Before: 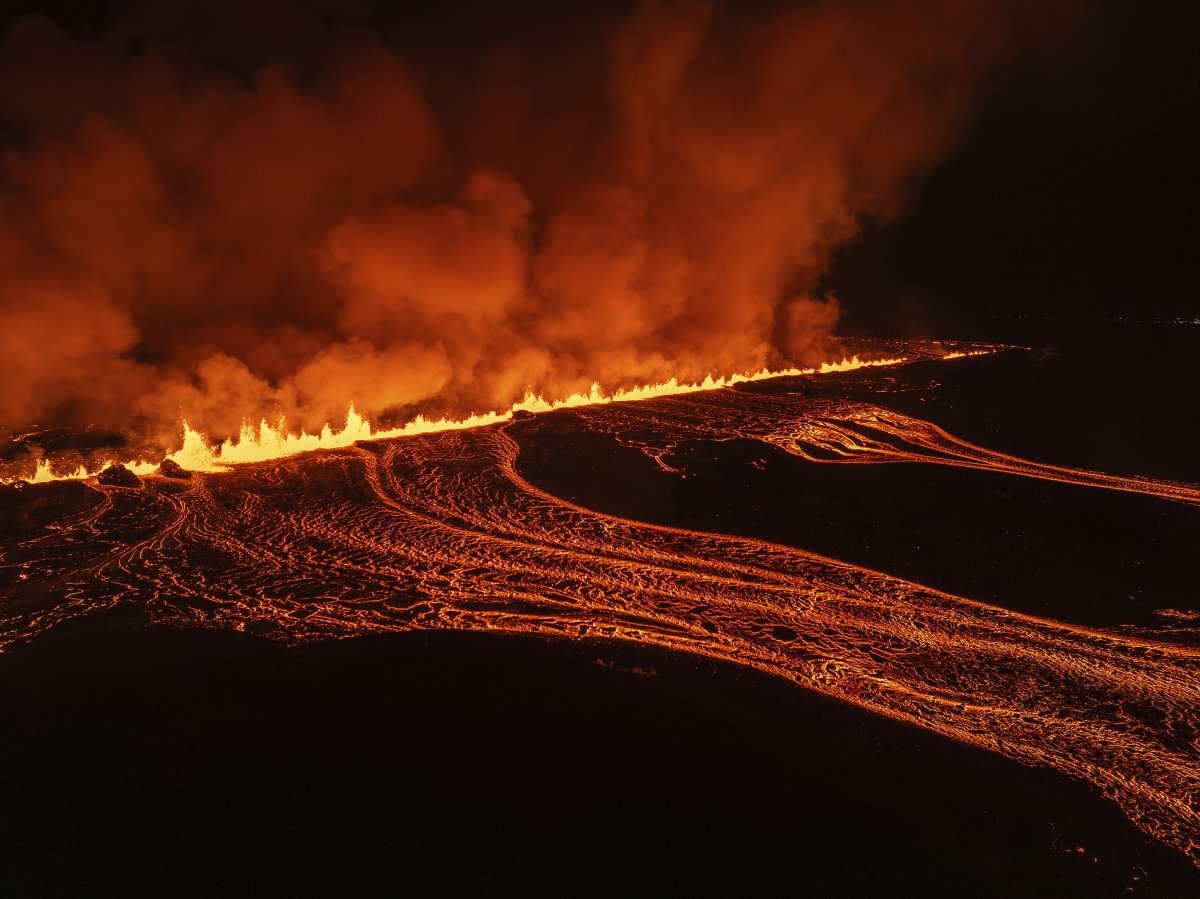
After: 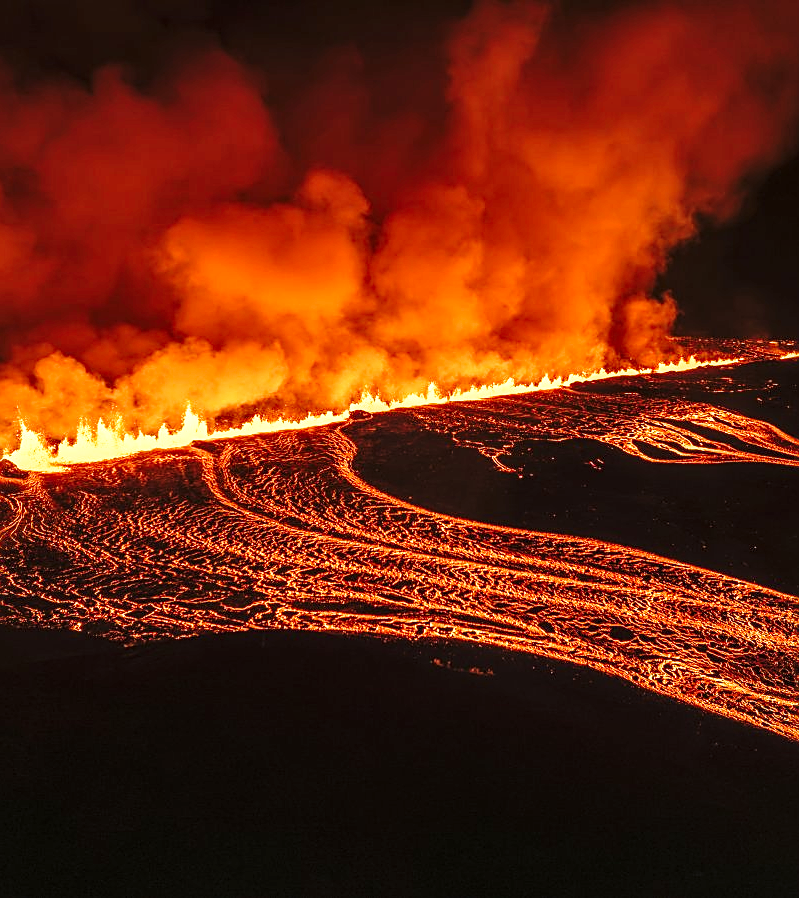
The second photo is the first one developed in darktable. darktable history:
crop and rotate: left 13.638%, right 19.713%
base curve: curves: ch0 [(0, 0) (0.028, 0.03) (0.121, 0.232) (0.46, 0.748) (0.859, 0.968) (1, 1)], preserve colors none
exposure: black level correction 0, exposure 0.499 EV, compensate highlight preservation false
local contrast: on, module defaults
sharpen: on, module defaults
